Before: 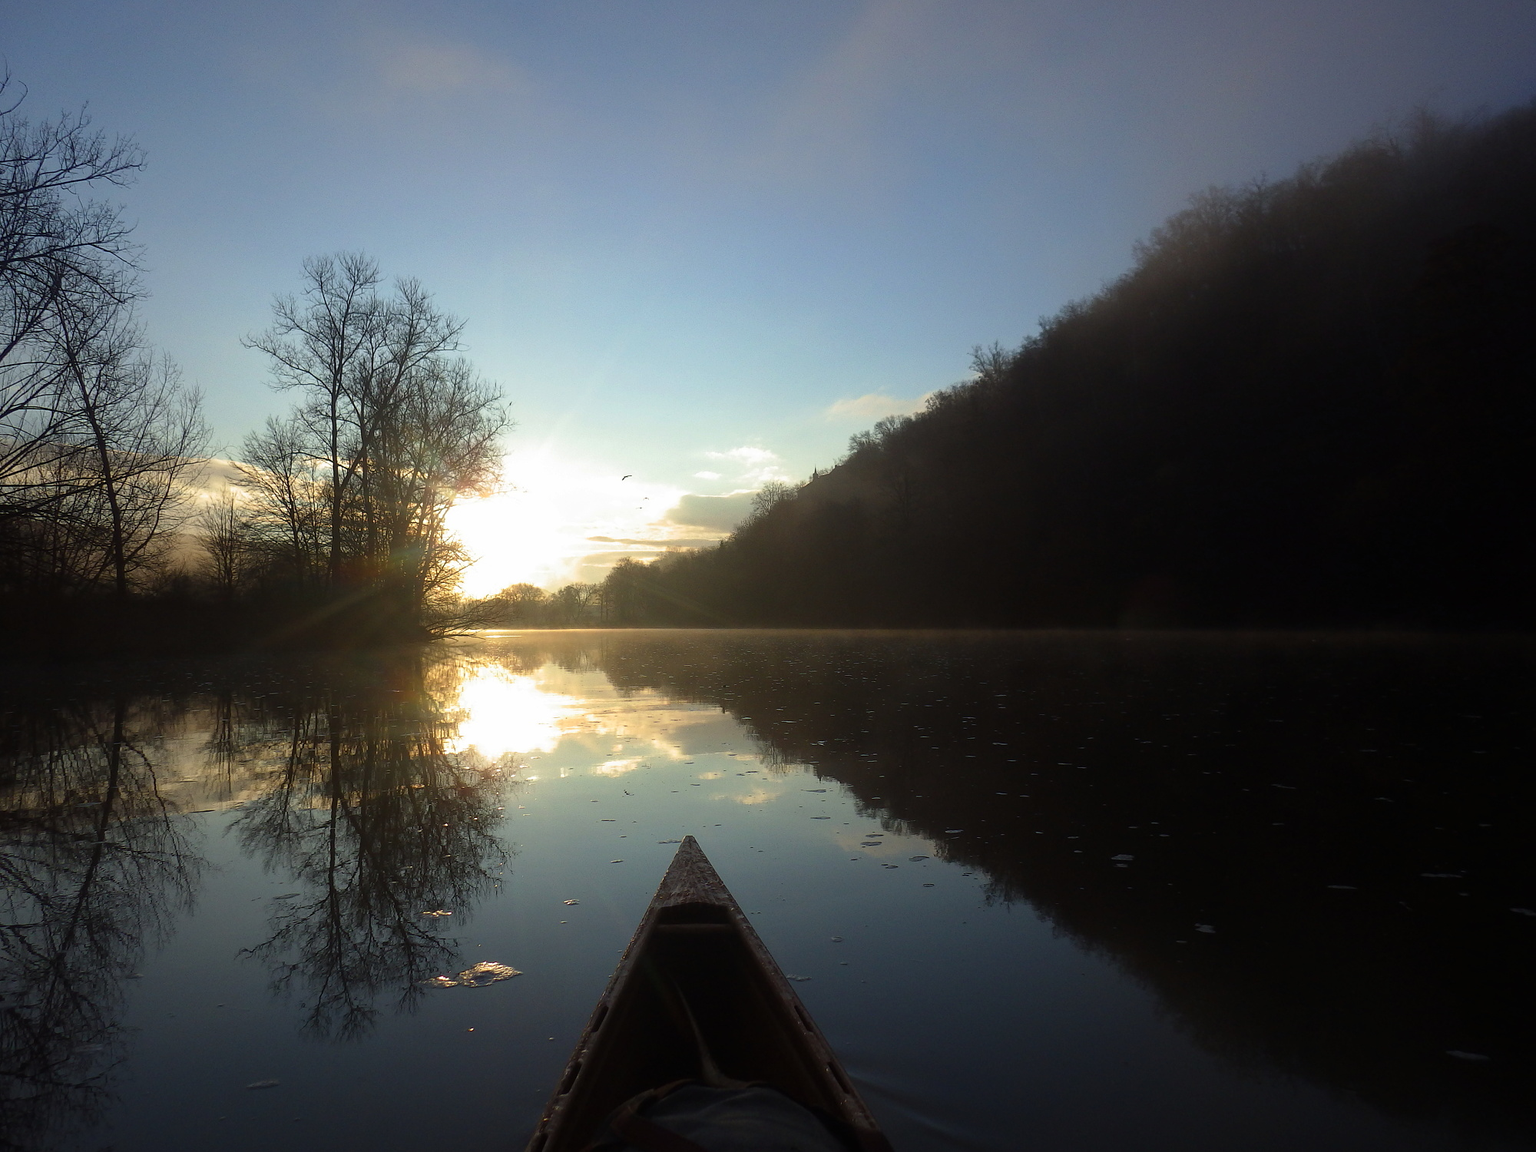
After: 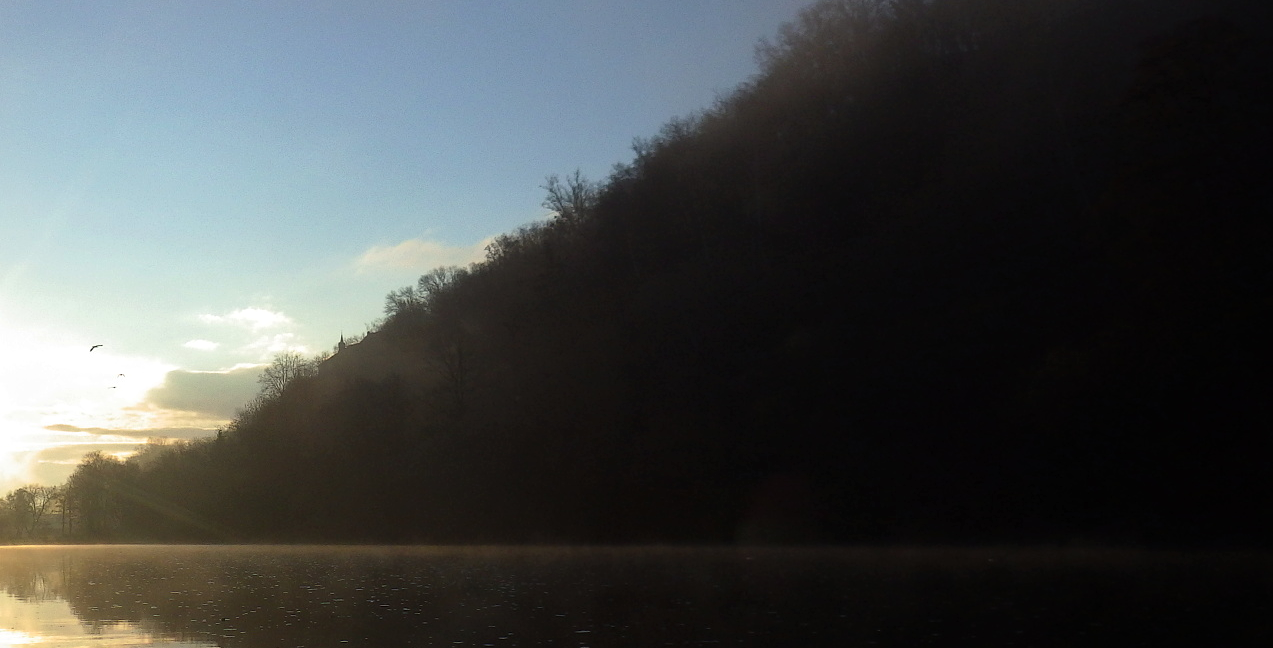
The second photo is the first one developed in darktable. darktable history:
crop: left 36.005%, top 18.293%, right 0.31%, bottom 38.444%
local contrast: mode bilateral grid, contrast 20, coarseness 50, detail 120%, midtone range 0.2
